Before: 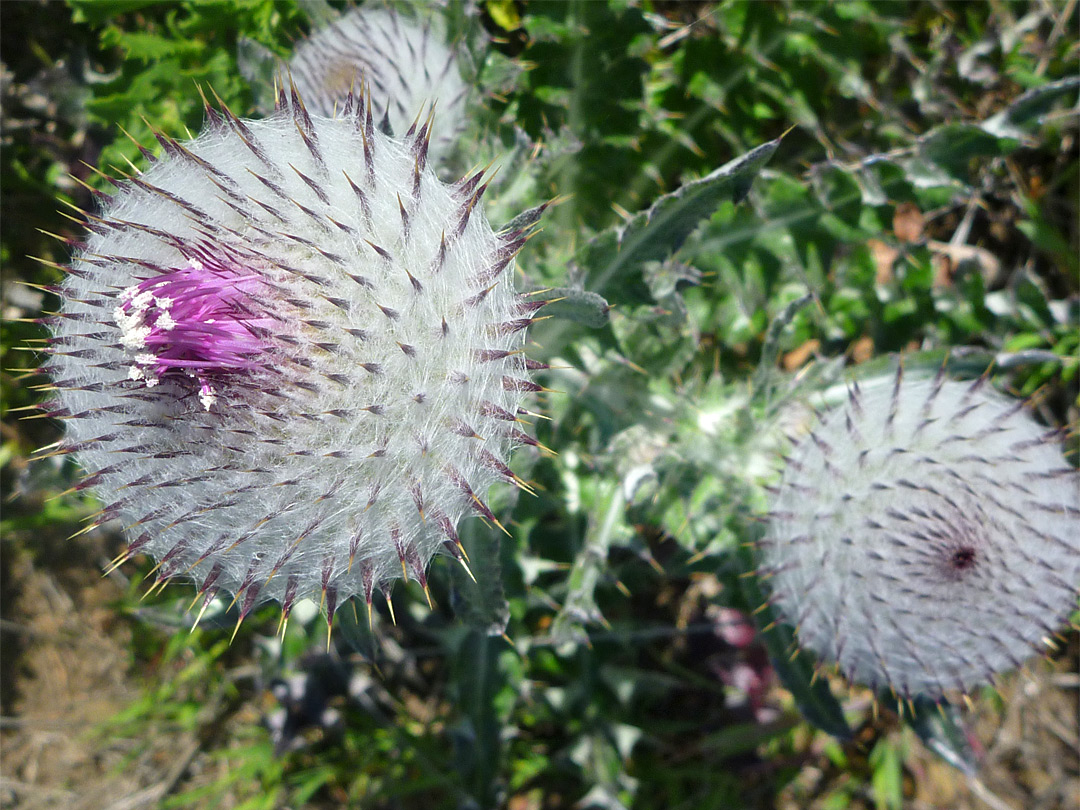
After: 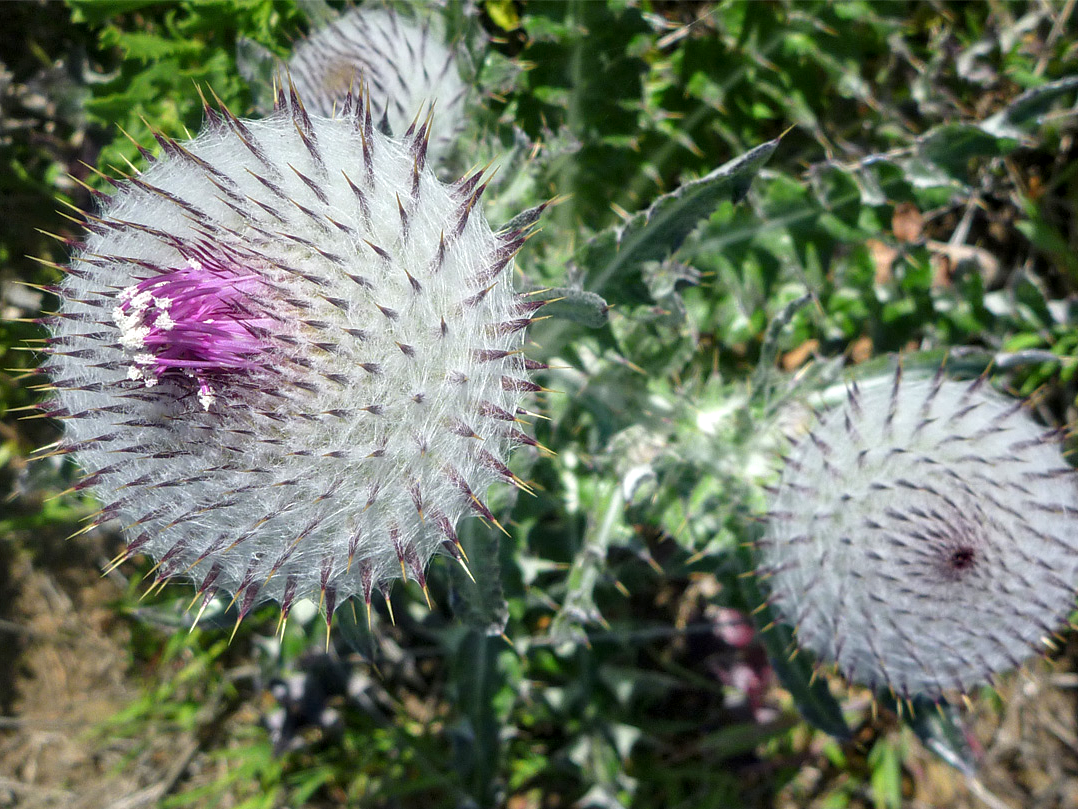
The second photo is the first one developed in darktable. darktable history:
crop and rotate: left 0.168%, bottom 0.013%
local contrast: on, module defaults
